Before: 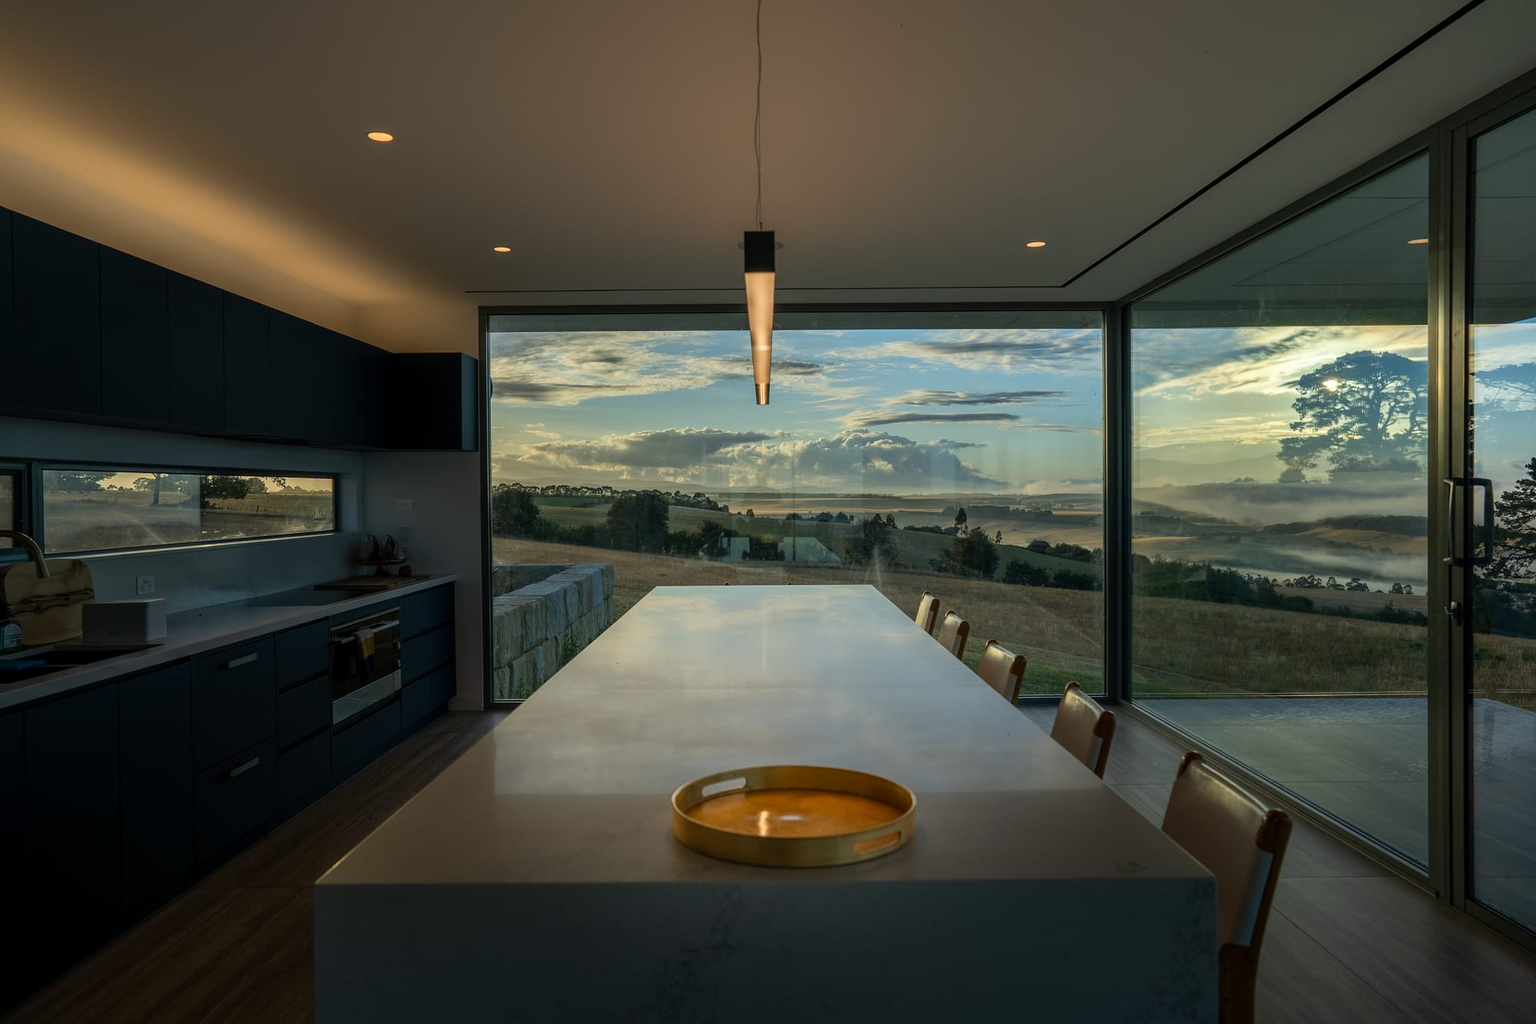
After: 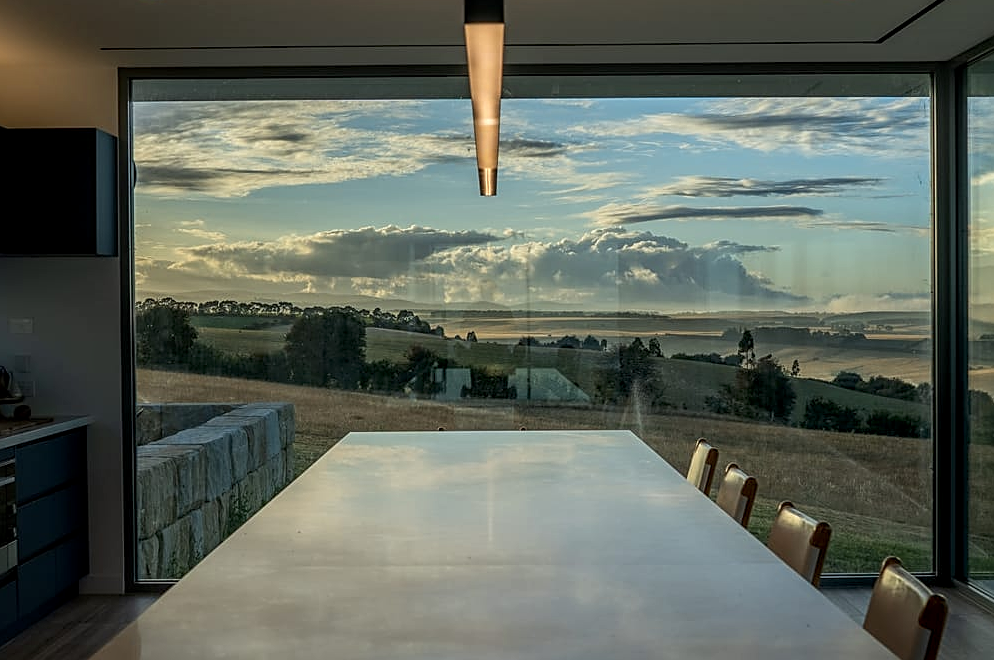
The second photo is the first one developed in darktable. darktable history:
local contrast: on, module defaults
crop: left 25.284%, top 24.902%, right 25.011%, bottom 25.558%
sharpen: on, module defaults
